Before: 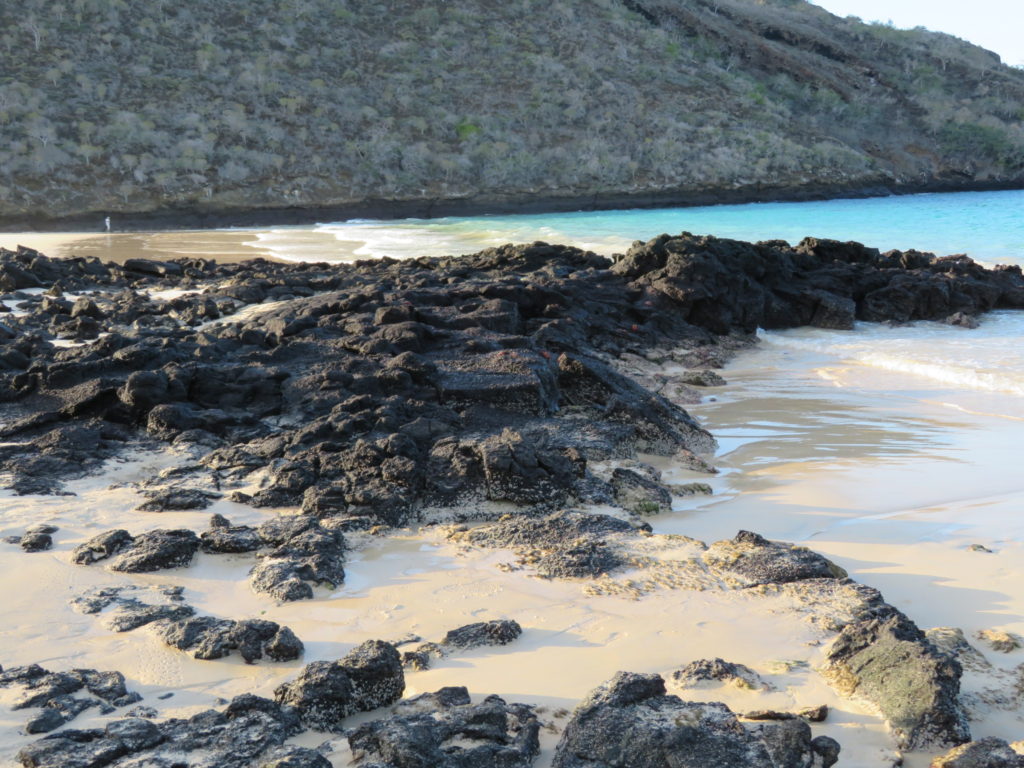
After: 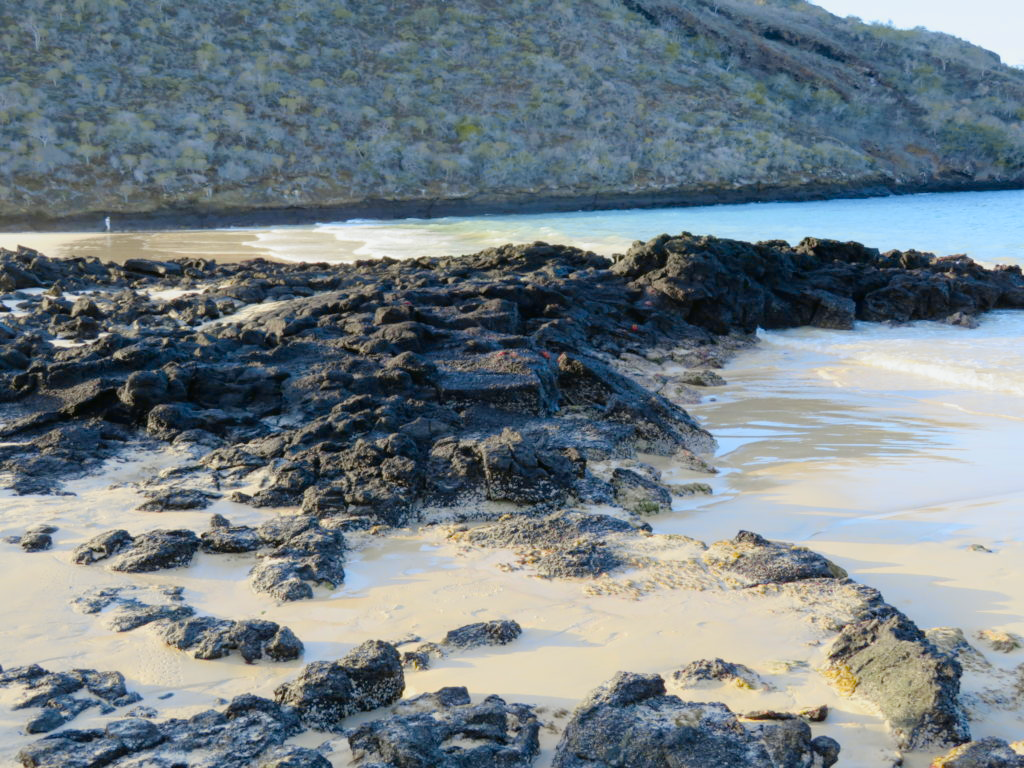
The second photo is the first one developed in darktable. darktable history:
exposure: compensate highlight preservation false
color balance rgb: power › hue 62.77°, perceptual saturation grading › global saturation -0.12%, perceptual saturation grading › mid-tones 6.283%, perceptual saturation grading › shadows 71.398%, global vibrance 20%
tone curve: curves: ch0 [(0, 0) (0.07, 0.052) (0.23, 0.254) (0.486, 0.53) (0.822, 0.825) (0.994, 0.955)]; ch1 [(0, 0) (0.226, 0.261) (0.379, 0.442) (0.469, 0.472) (0.495, 0.495) (0.514, 0.504) (0.561, 0.568) (0.59, 0.612) (1, 1)]; ch2 [(0, 0) (0.269, 0.299) (0.459, 0.441) (0.498, 0.499) (0.523, 0.52) (0.586, 0.569) (0.635, 0.617) (0.659, 0.681) (0.718, 0.764) (1, 1)], color space Lab, independent channels
